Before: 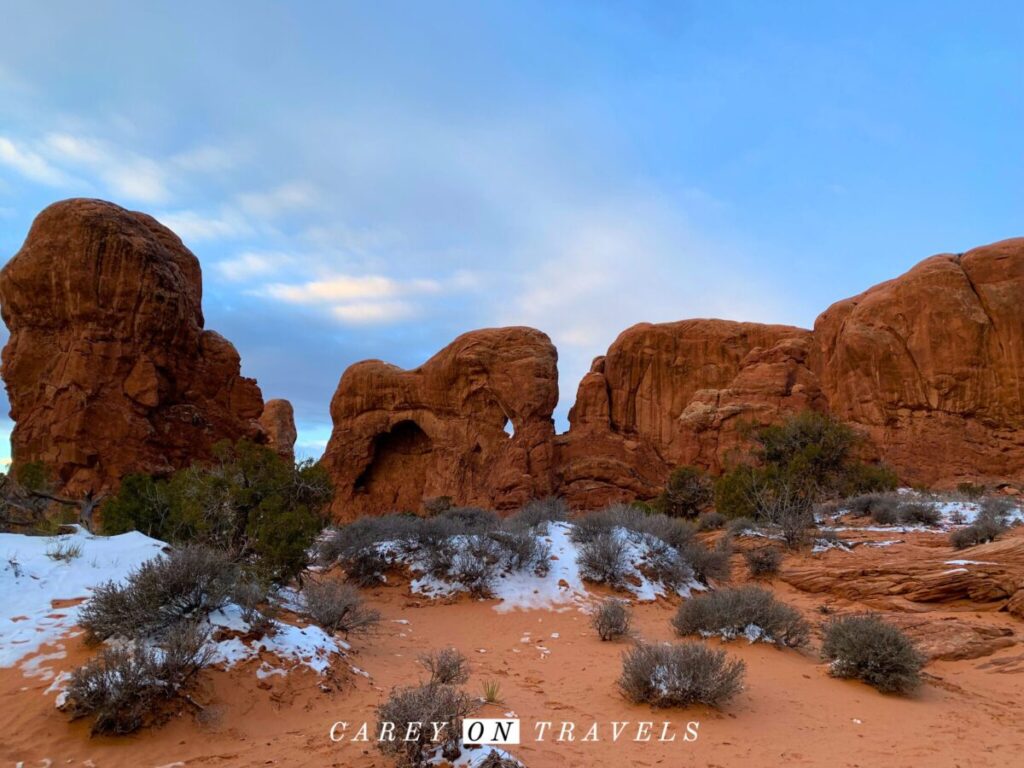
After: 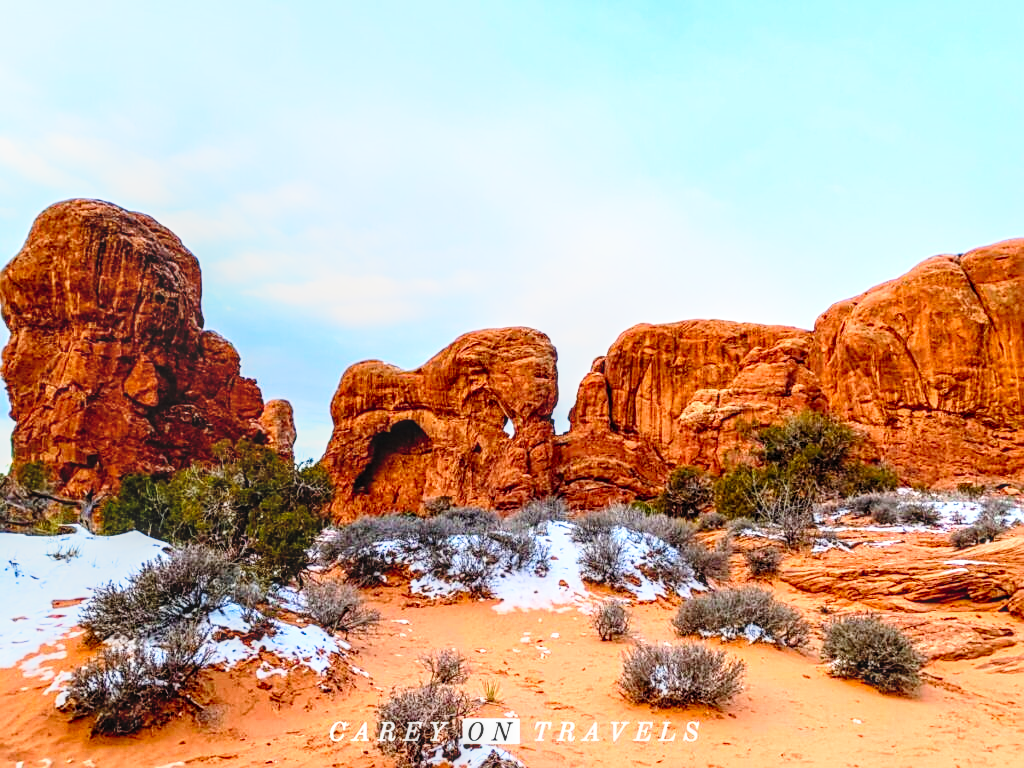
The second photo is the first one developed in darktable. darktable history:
sharpen: on, module defaults
contrast brightness saturation: contrast 0.2, brightness 0.16, saturation 0.22
base curve: curves: ch0 [(0, 0) (0.012, 0.01) (0.073, 0.168) (0.31, 0.711) (0.645, 0.957) (1, 1)], preserve colors none
local contrast: highlights 0%, shadows 0%, detail 133%
